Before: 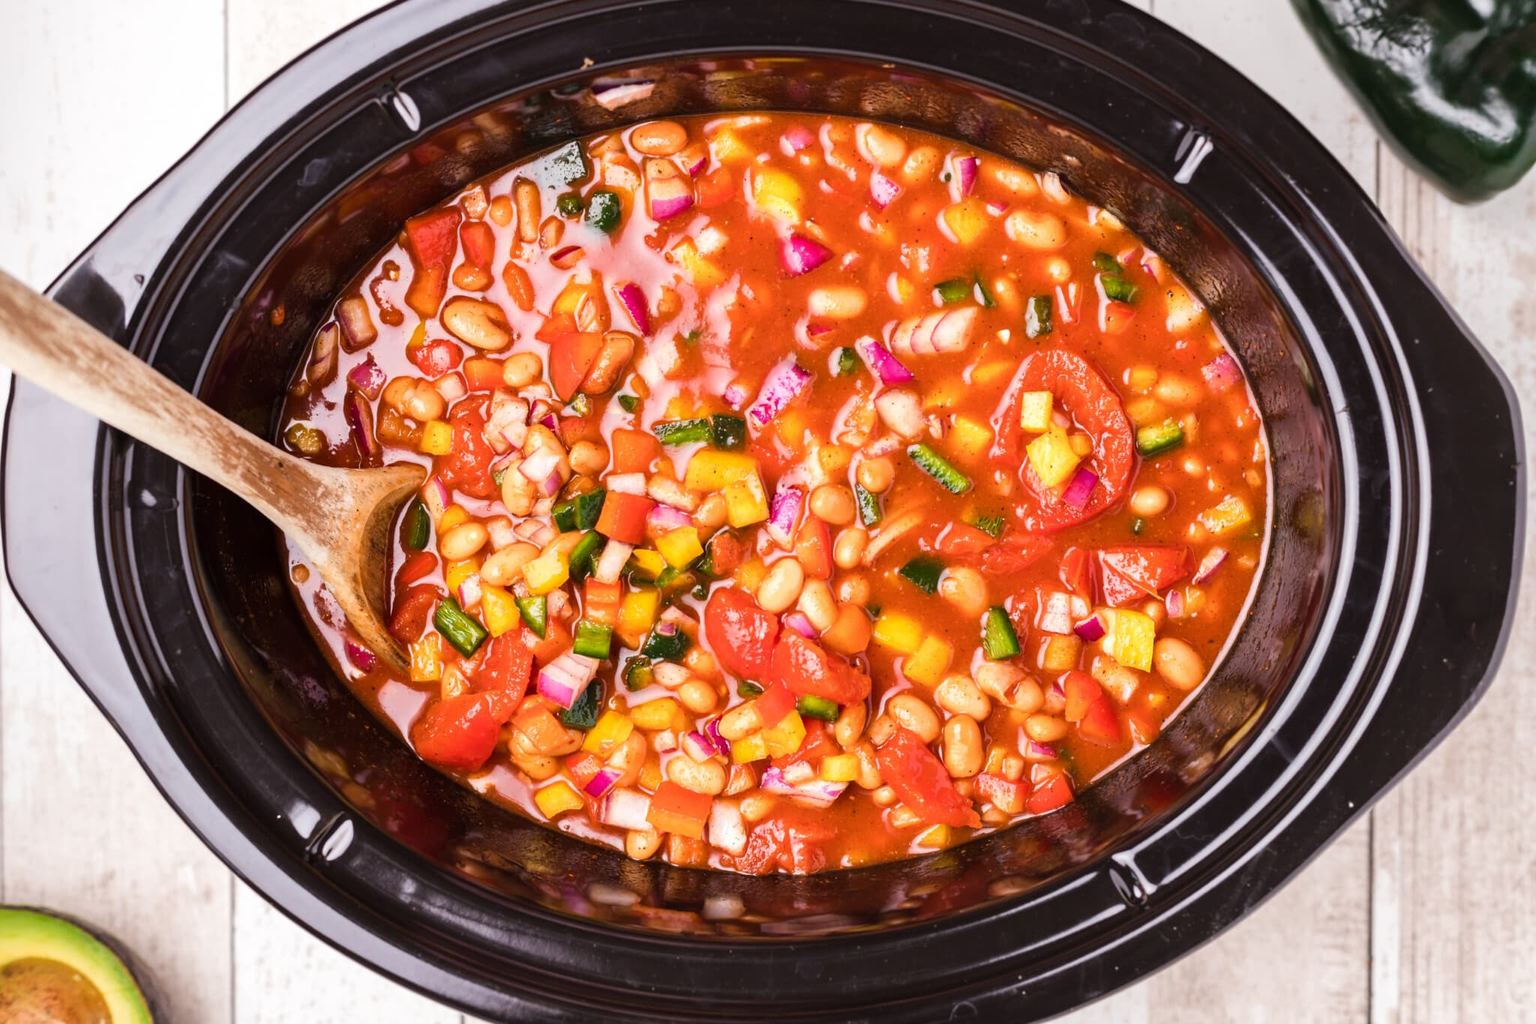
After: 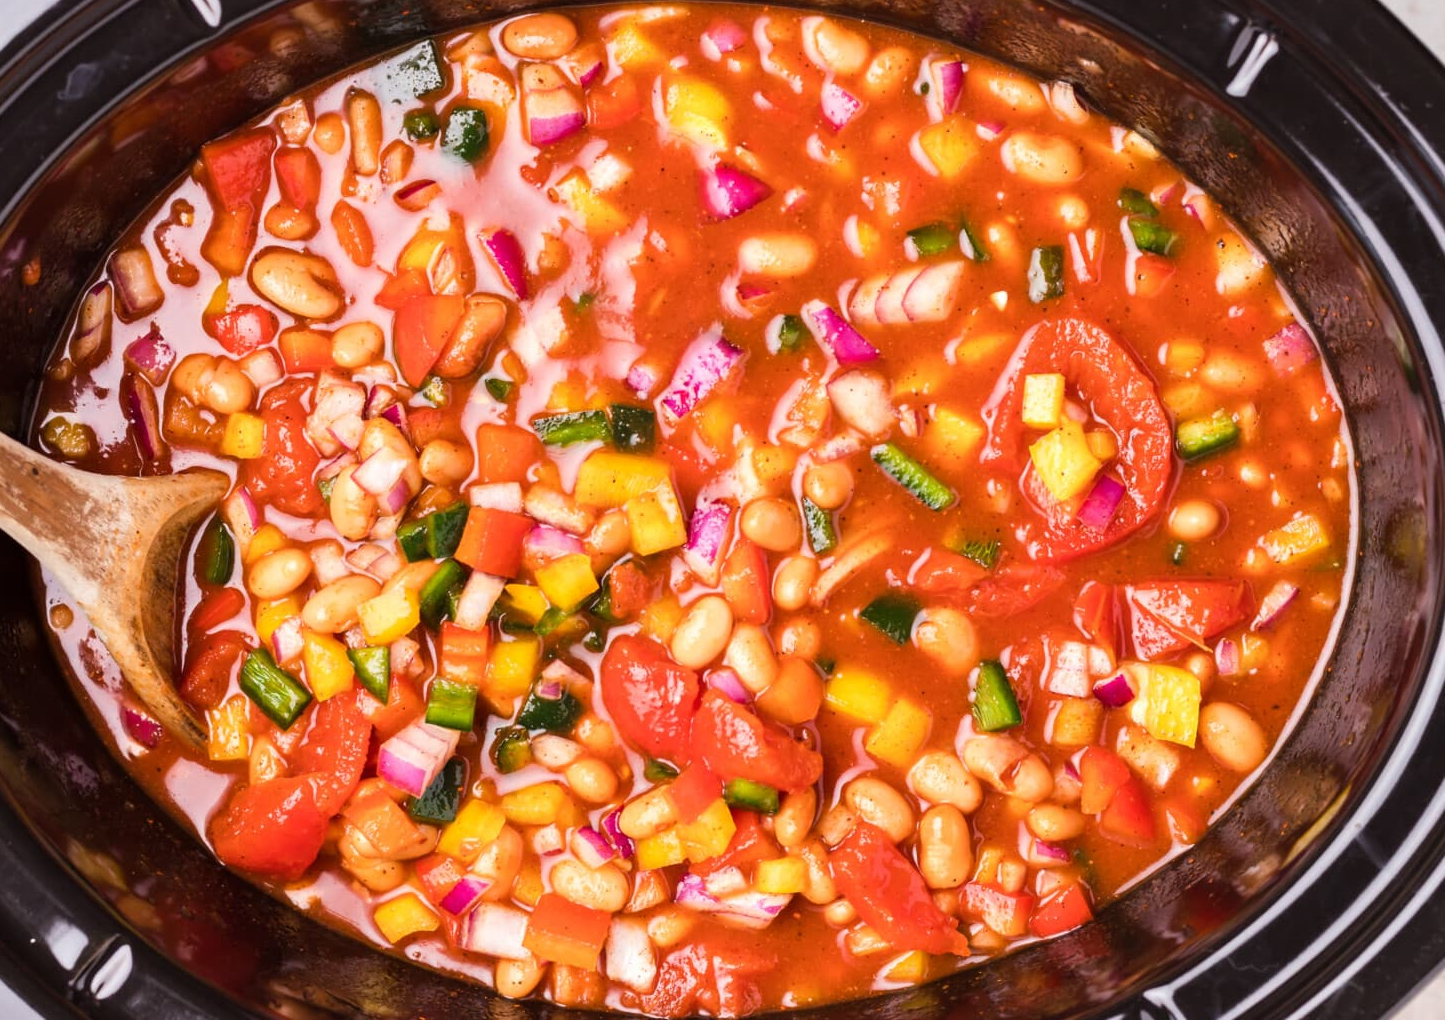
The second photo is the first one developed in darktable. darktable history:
crop and rotate: left 16.587%, top 10.888%, right 12.854%, bottom 14.38%
